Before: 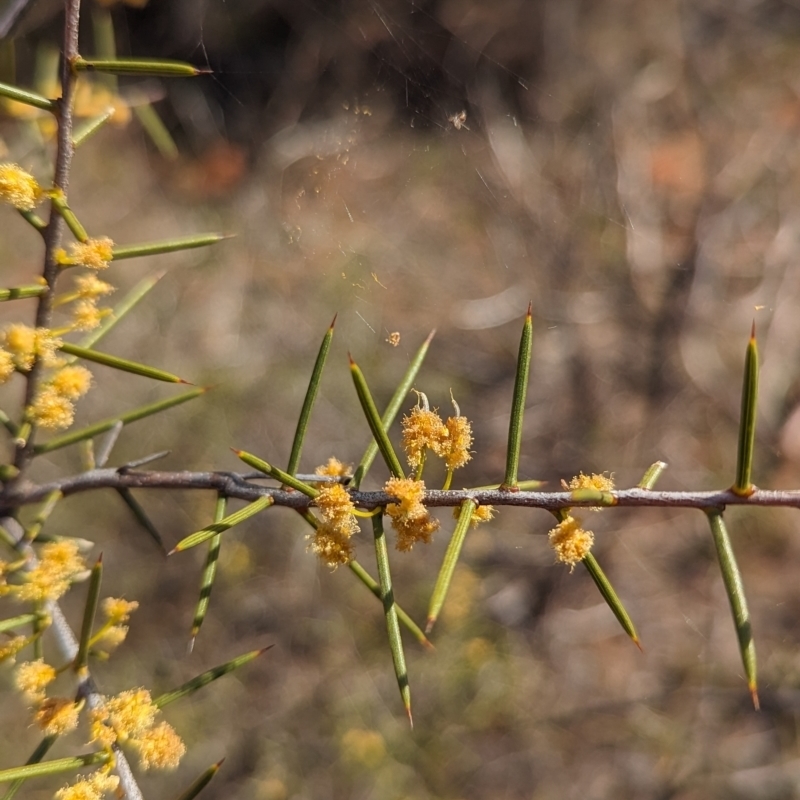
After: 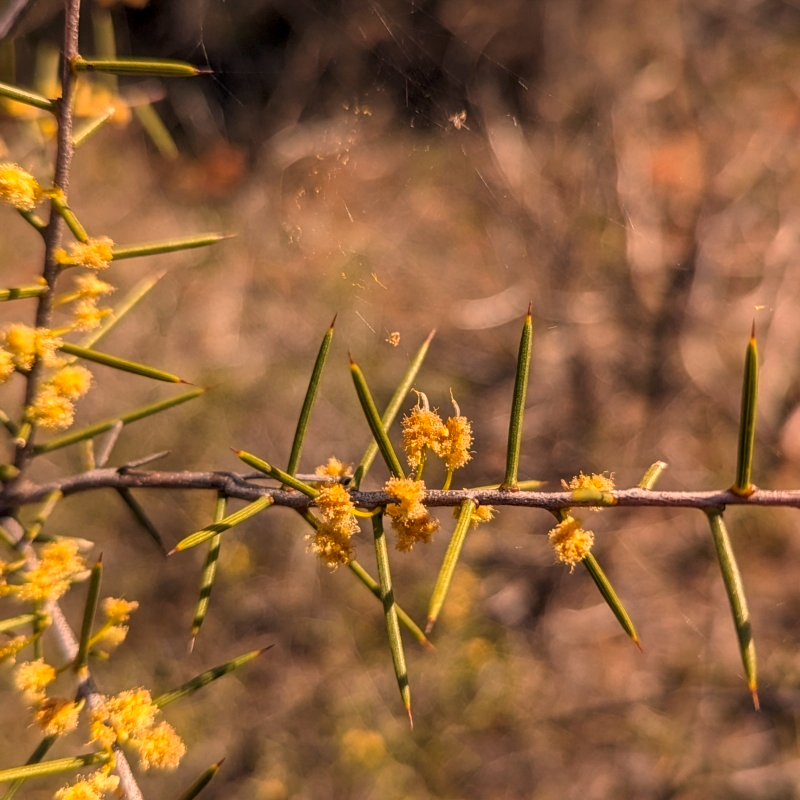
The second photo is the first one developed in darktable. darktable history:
local contrast: on, module defaults
color correction: highlights a* 21.88, highlights b* 22.25
